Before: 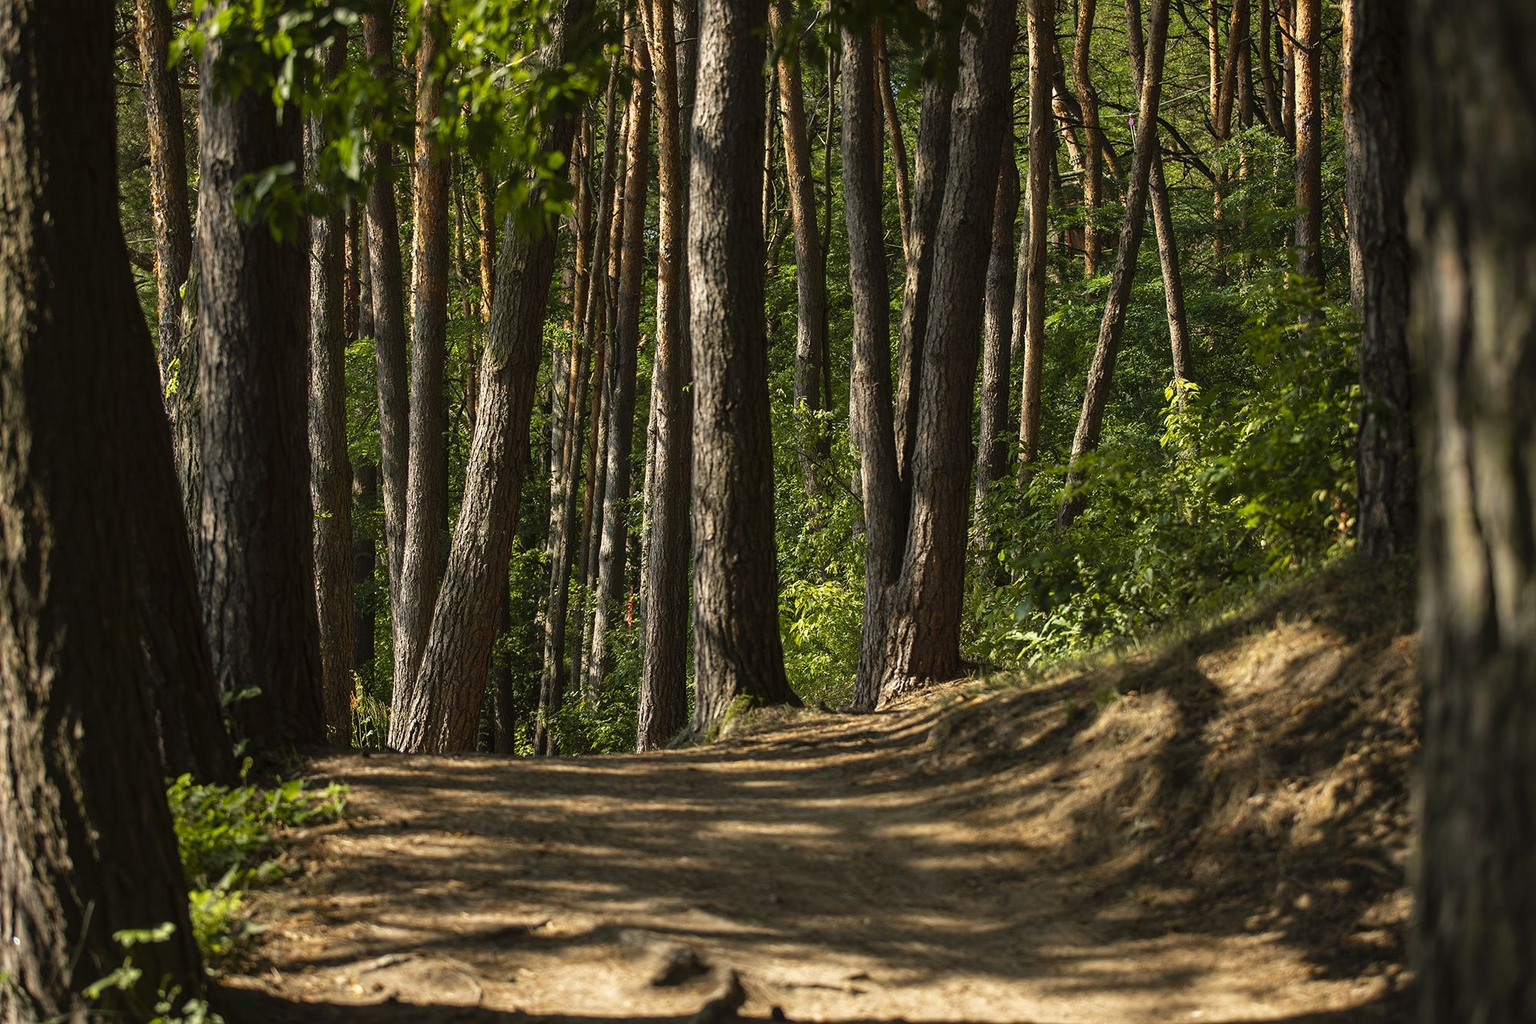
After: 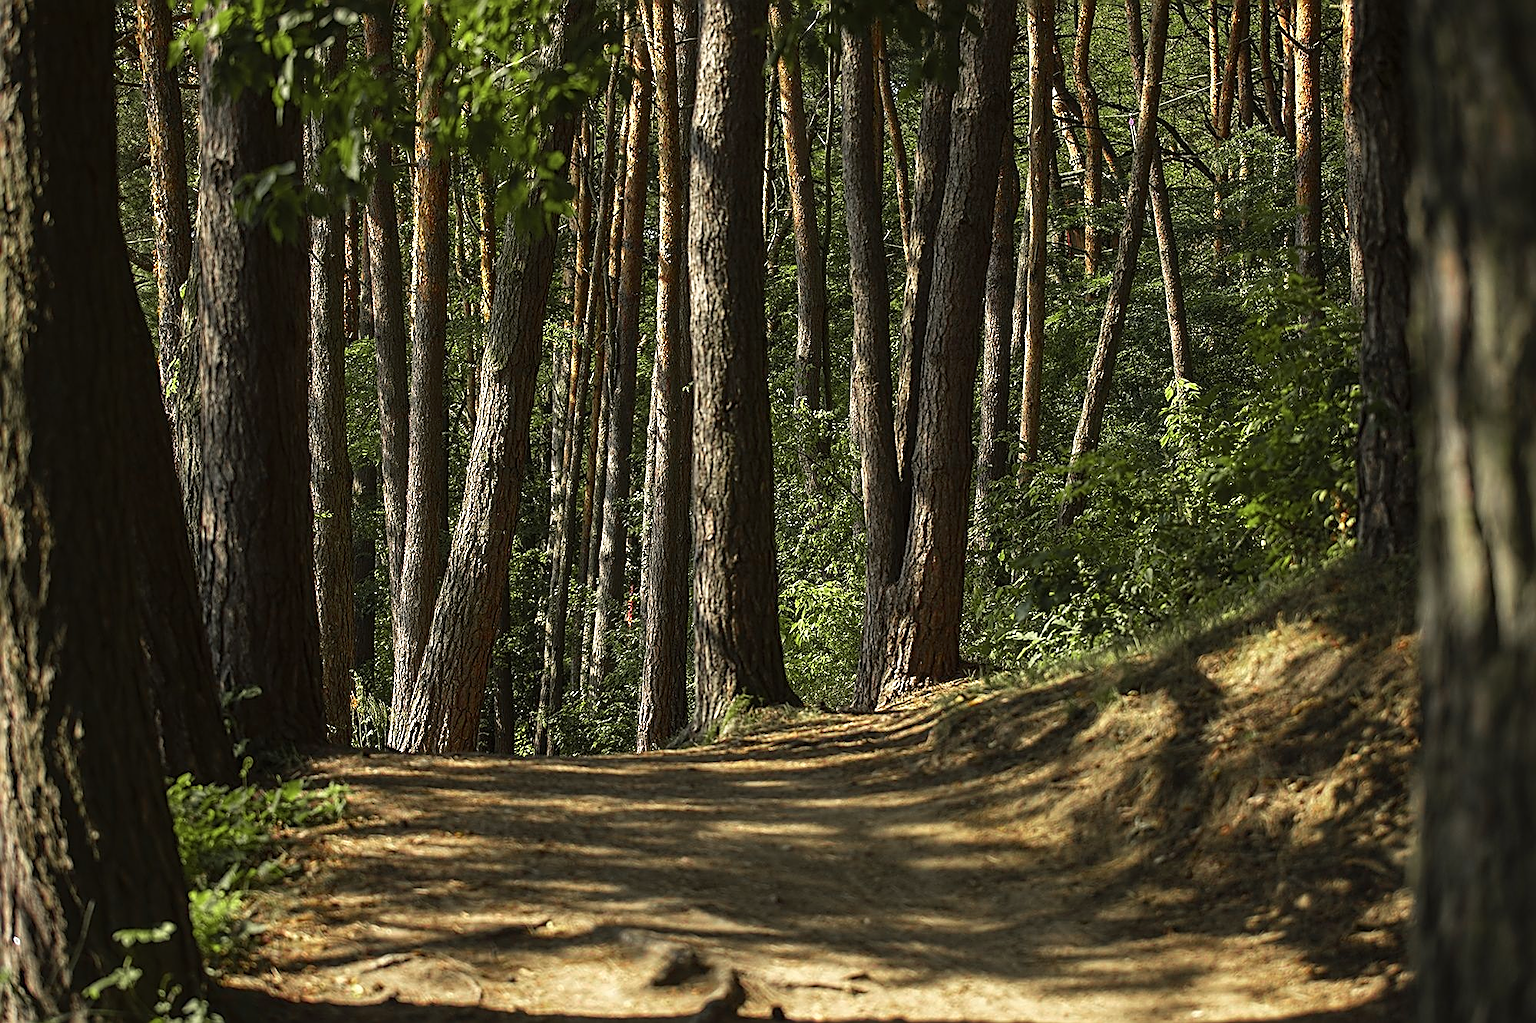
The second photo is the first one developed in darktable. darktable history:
sharpen: amount 1
color zones: curves: ch0 [(0, 0.533) (0.126, 0.533) (0.234, 0.533) (0.368, 0.357) (0.5, 0.5) (0.625, 0.5) (0.74, 0.637) (0.875, 0.5)]; ch1 [(0.004, 0.708) (0.129, 0.662) (0.25, 0.5) (0.375, 0.331) (0.496, 0.396) (0.625, 0.649) (0.739, 0.26) (0.875, 0.5) (1, 0.478)]; ch2 [(0, 0.409) (0.132, 0.403) (0.236, 0.558) (0.379, 0.448) (0.5, 0.5) (0.625, 0.5) (0.691, 0.39) (0.875, 0.5)]
